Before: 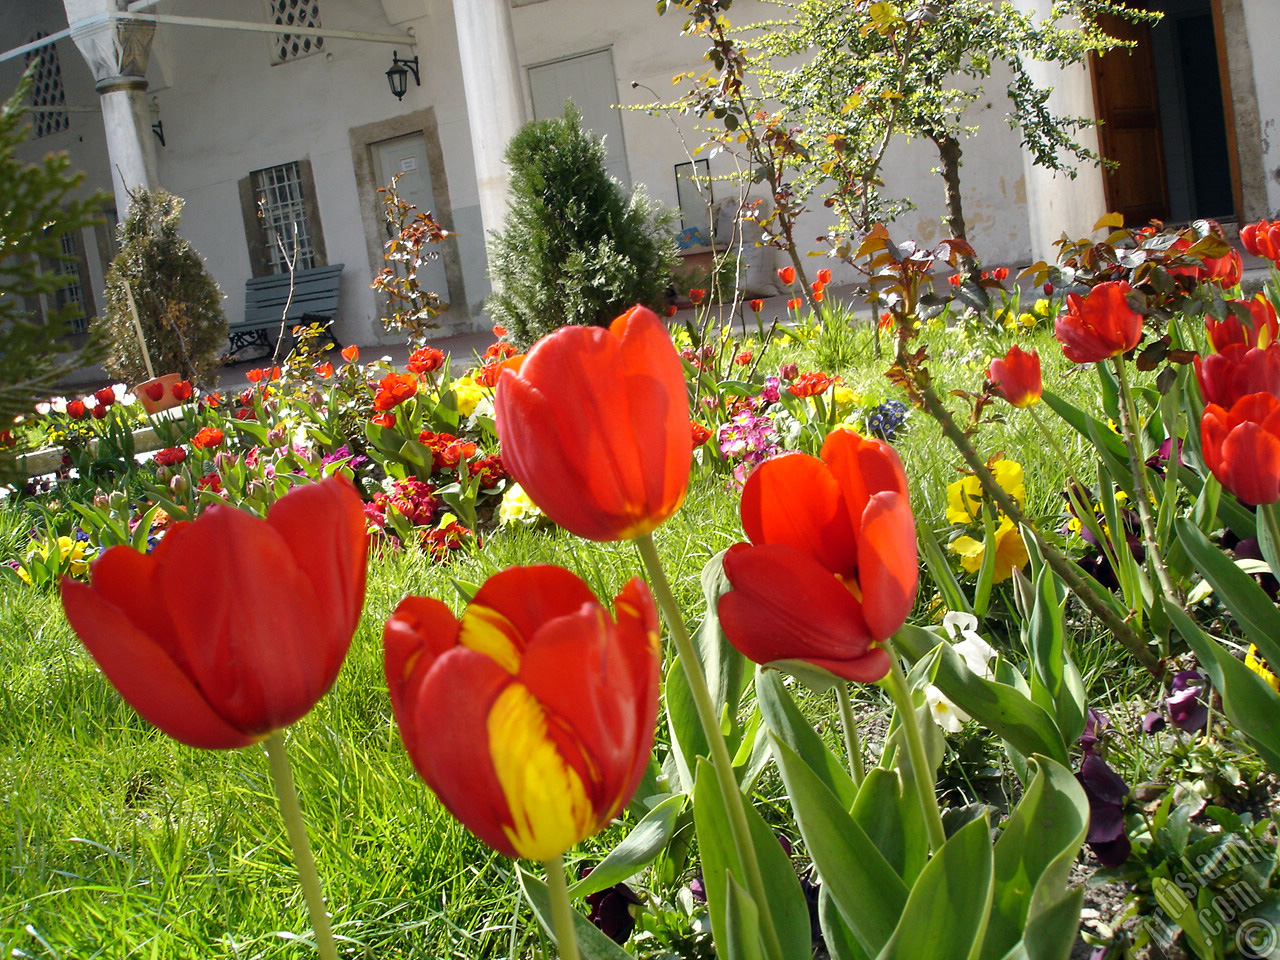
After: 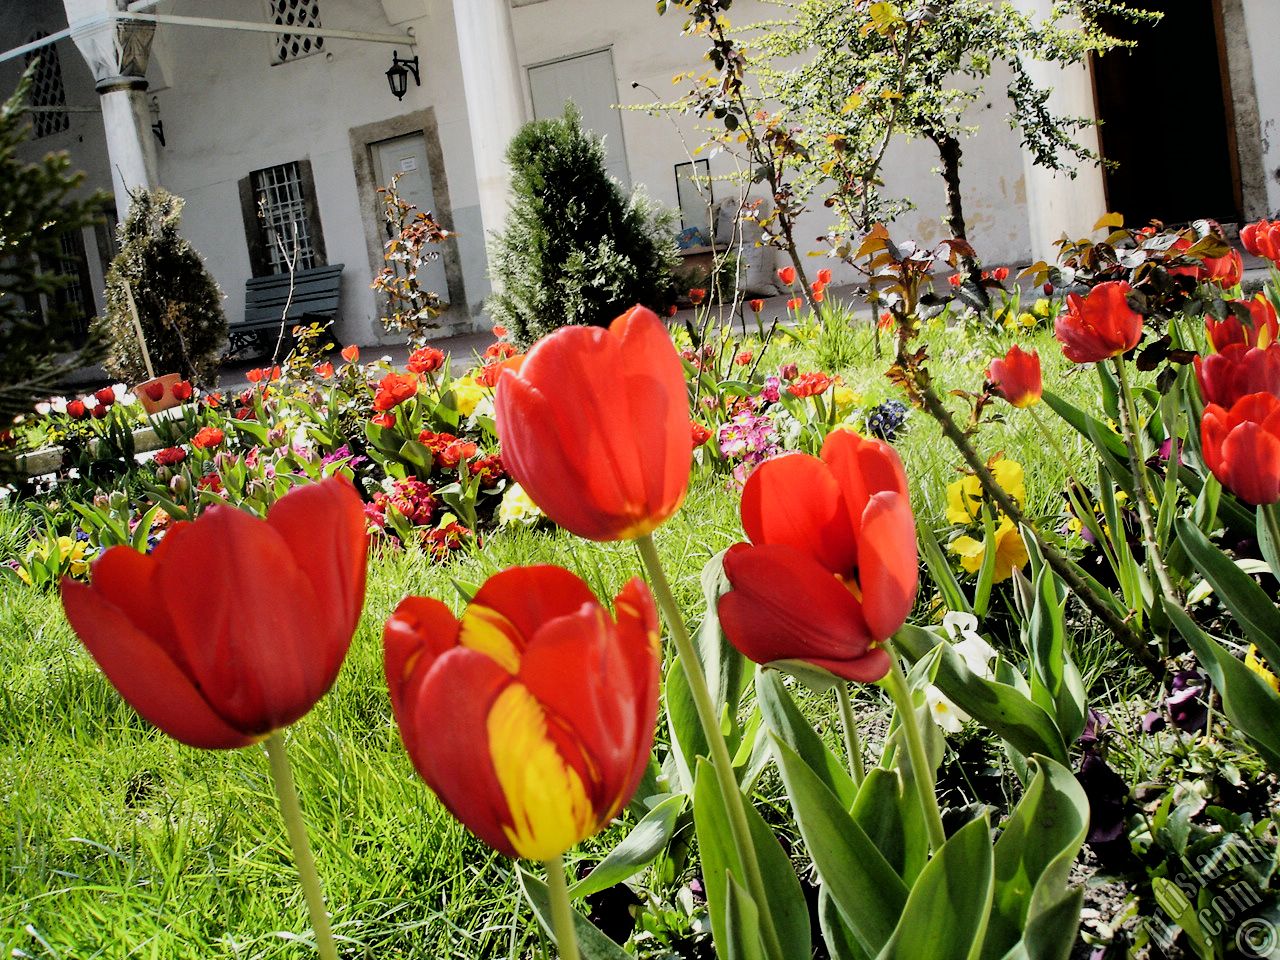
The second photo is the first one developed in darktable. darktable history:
filmic rgb: black relative exposure -4.38 EV, white relative exposure 4.56 EV, hardness 2.37, contrast 1.05
tone equalizer: -8 EV -0.75 EV, -7 EV -0.7 EV, -6 EV -0.6 EV, -5 EV -0.4 EV, -3 EV 0.4 EV, -2 EV 0.6 EV, -1 EV 0.7 EV, +0 EV 0.75 EV, edges refinement/feathering 500, mask exposure compensation -1.57 EV, preserve details no
